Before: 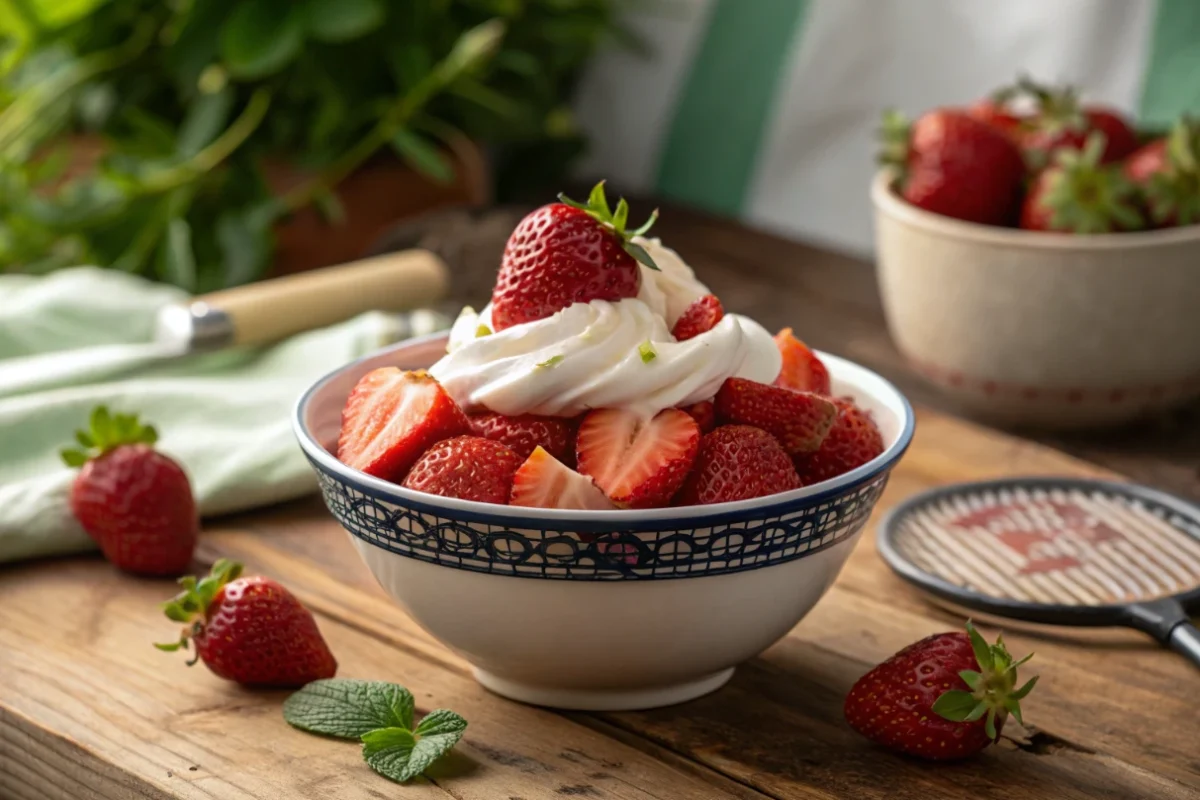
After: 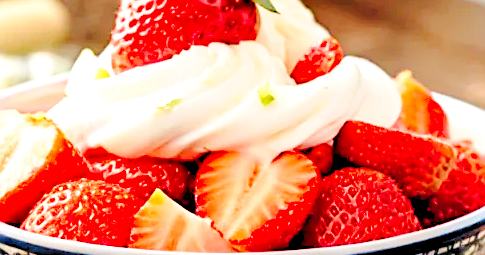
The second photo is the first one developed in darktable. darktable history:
sharpen: on, module defaults
base curve: curves: ch0 [(0, 0) (0.028, 0.03) (0.105, 0.232) (0.387, 0.748) (0.754, 0.968) (1, 1)], fusion 1, exposure shift 0.576, preserve colors none
crop: left 31.751%, top 32.172%, right 27.8%, bottom 35.83%
levels: levels [0.072, 0.414, 0.976]
